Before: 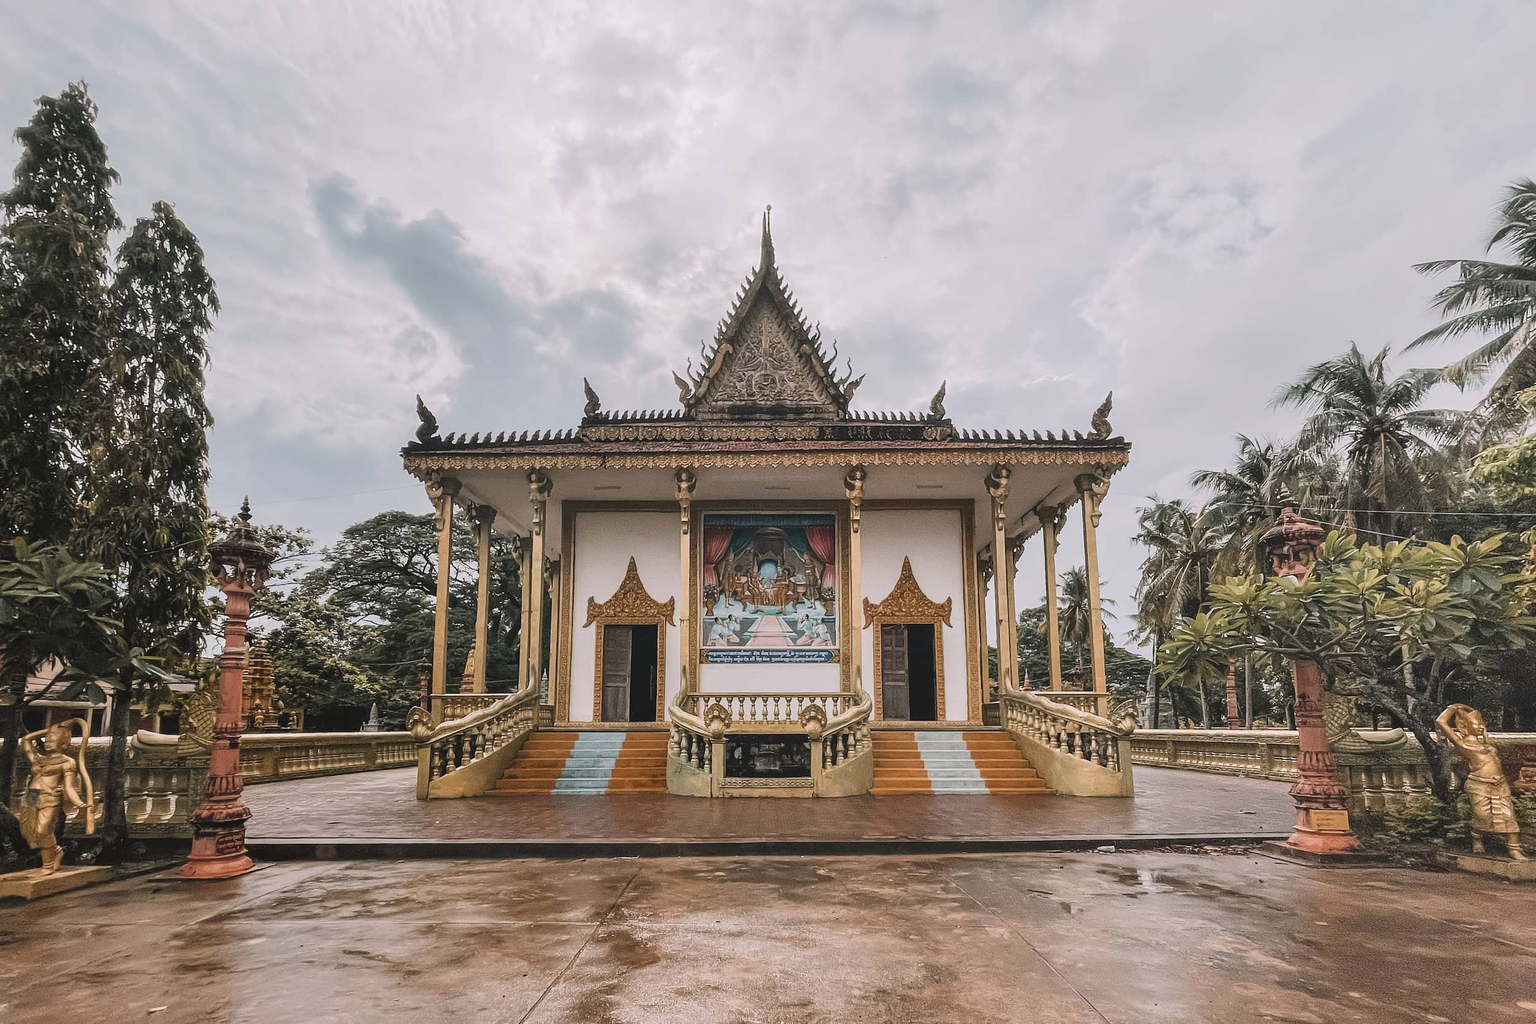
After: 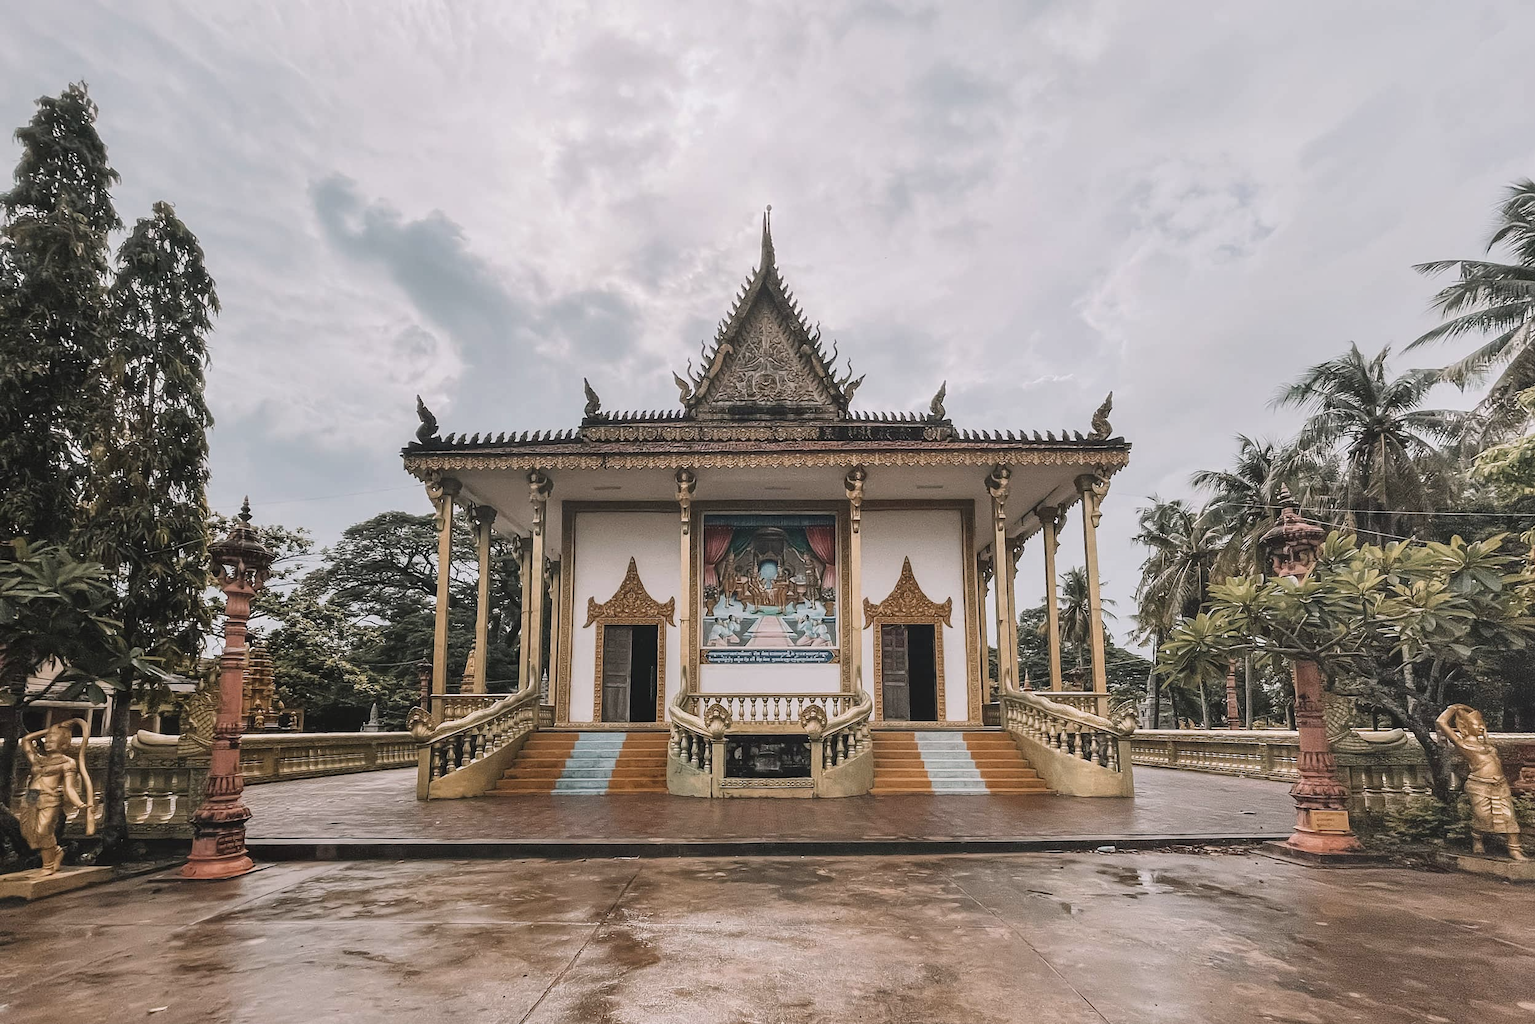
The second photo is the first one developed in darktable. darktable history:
color correction: highlights b* 0.025, saturation 0.843
tone equalizer: on, module defaults
